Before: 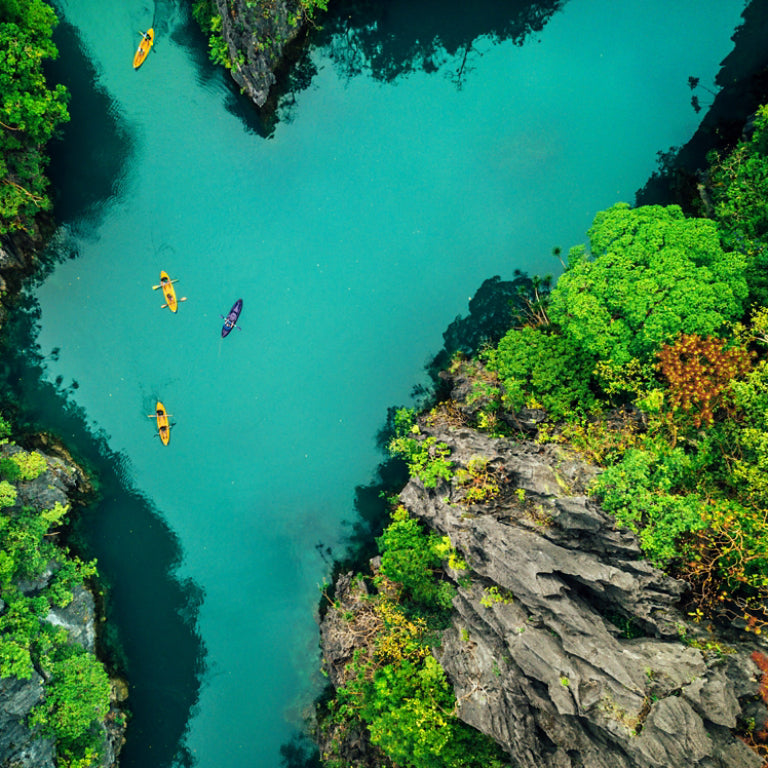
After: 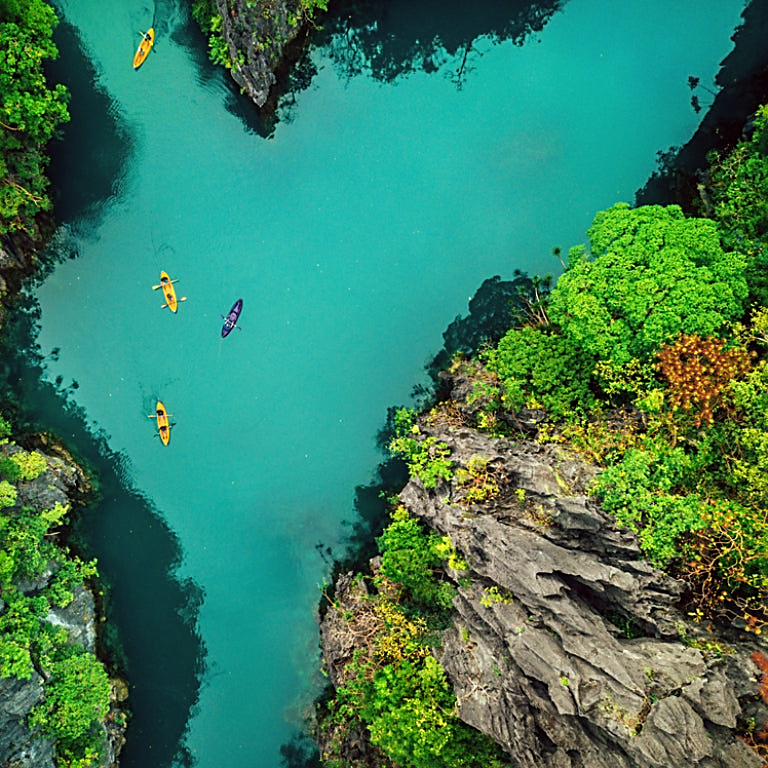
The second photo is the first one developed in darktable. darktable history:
color balance: mode lift, gamma, gain (sRGB), lift [1, 1.049, 1, 1]
sharpen: on, module defaults
